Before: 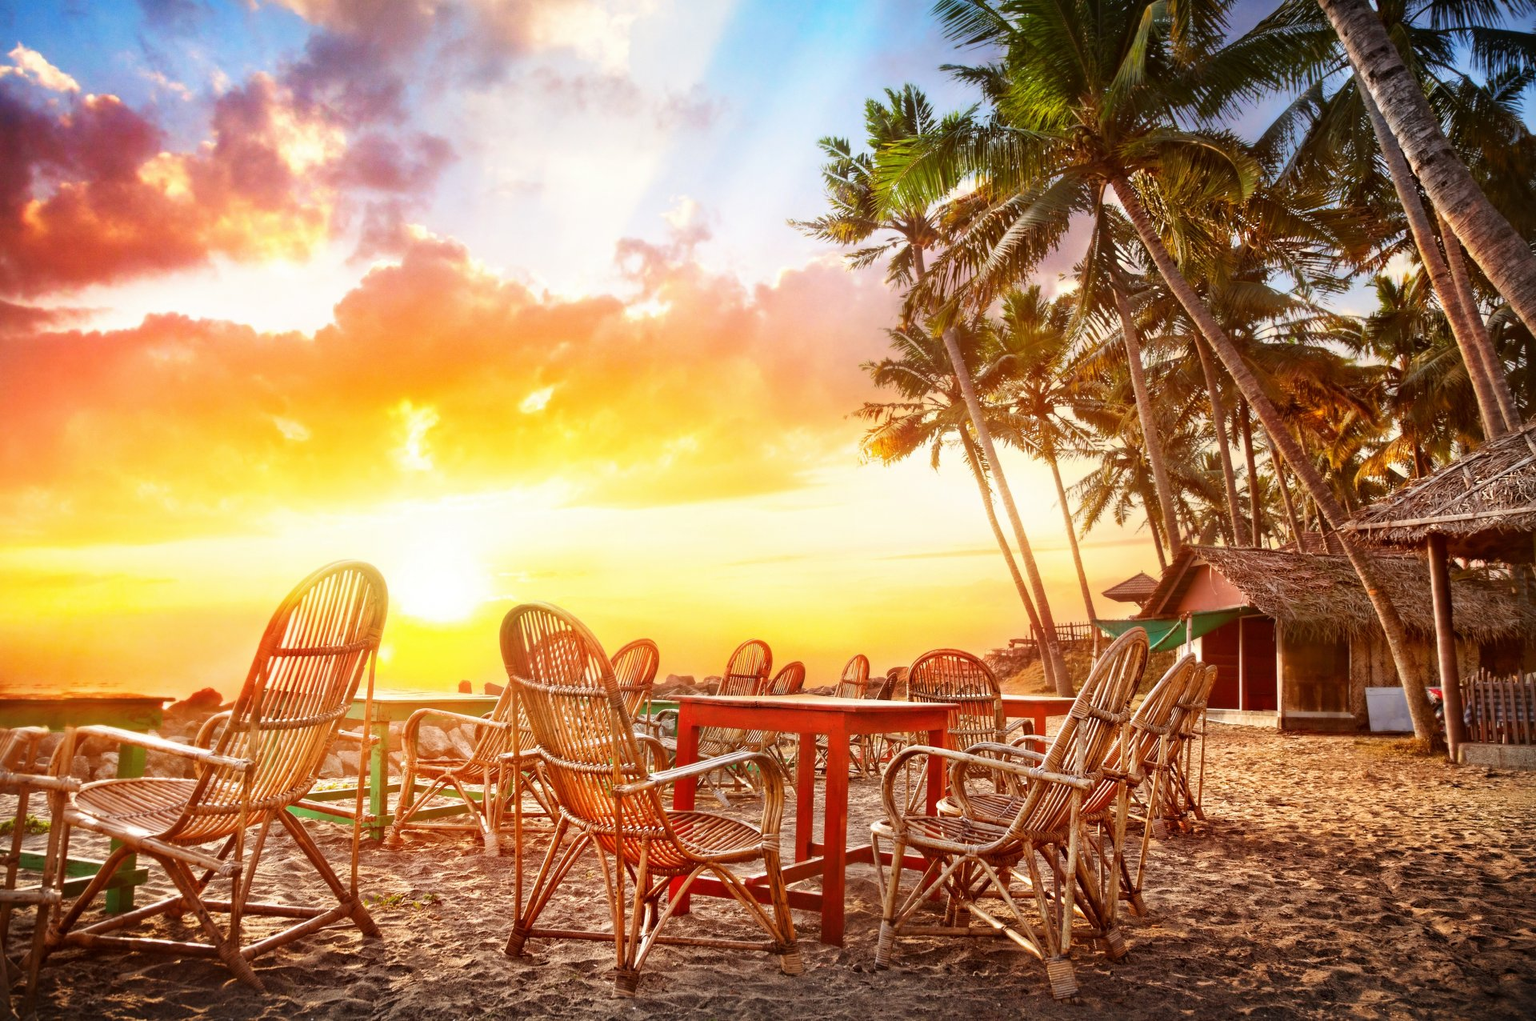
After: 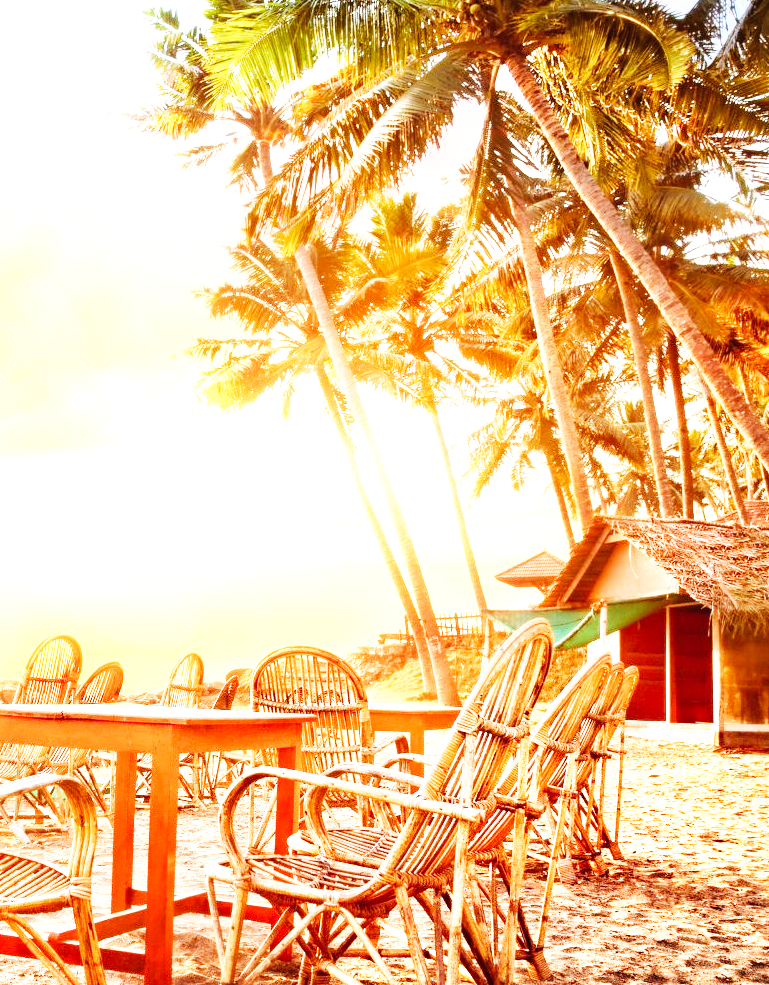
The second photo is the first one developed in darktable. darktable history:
contrast brightness saturation: saturation -0.094
tone equalizer: -8 EV -0.435 EV, -7 EV -0.354 EV, -6 EV -0.324 EV, -5 EV -0.212 EV, -3 EV 0.211 EV, -2 EV 0.307 EV, -1 EV 0.393 EV, +0 EV 0.426 EV
exposure: black level correction 0, exposure 0.694 EV, compensate exposure bias true, compensate highlight preservation false
crop: left 46.012%, top 12.946%, right 13.929%, bottom 9.849%
base curve: curves: ch0 [(0, 0.003) (0.001, 0.002) (0.006, 0.004) (0.02, 0.022) (0.048, 0.086) (0.094, 0.234) (0.162, 0.431) (0.258, 0.629) (0.385, 0.8) (0.548, 0.918) (0.751, 0.988) (1, 1)], preserve colors none
